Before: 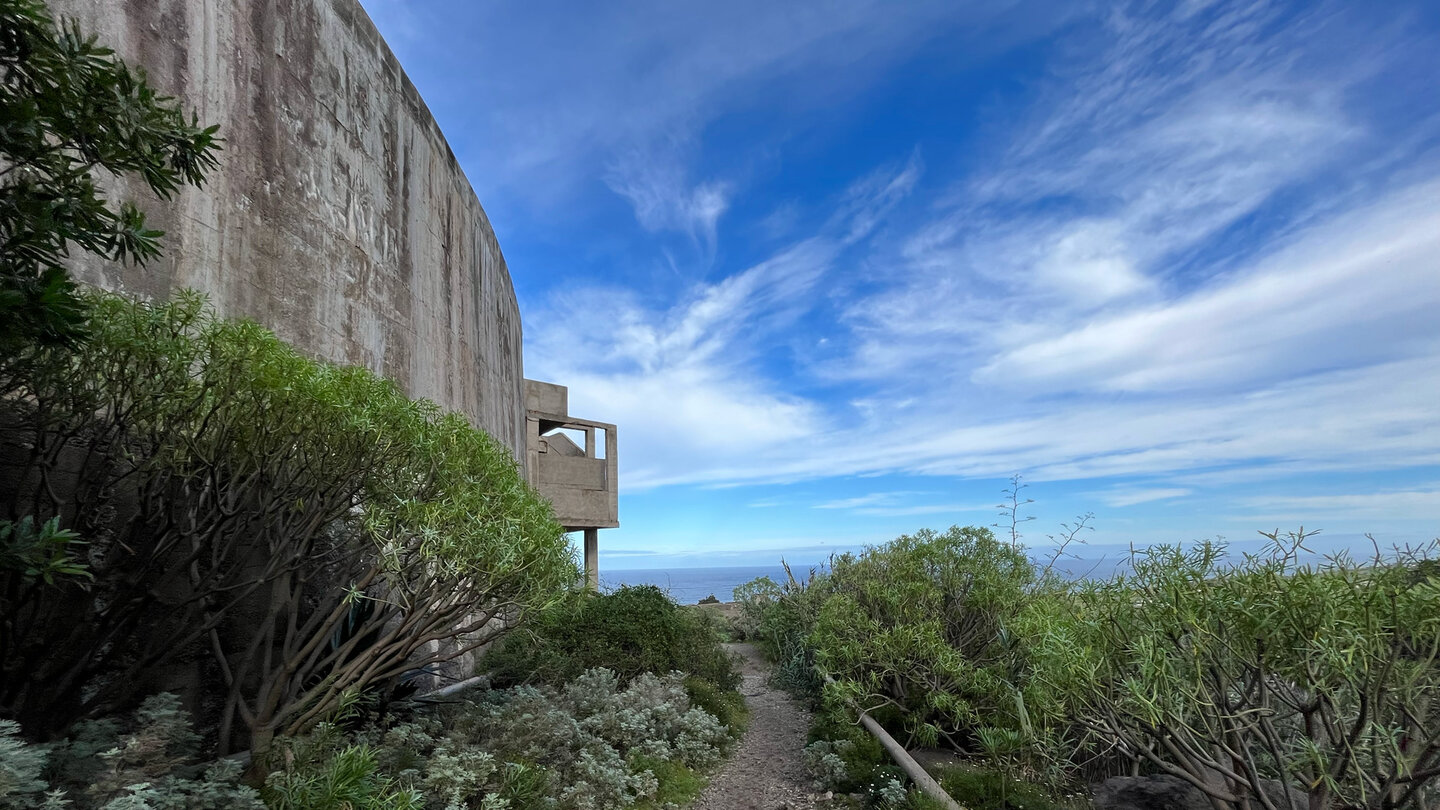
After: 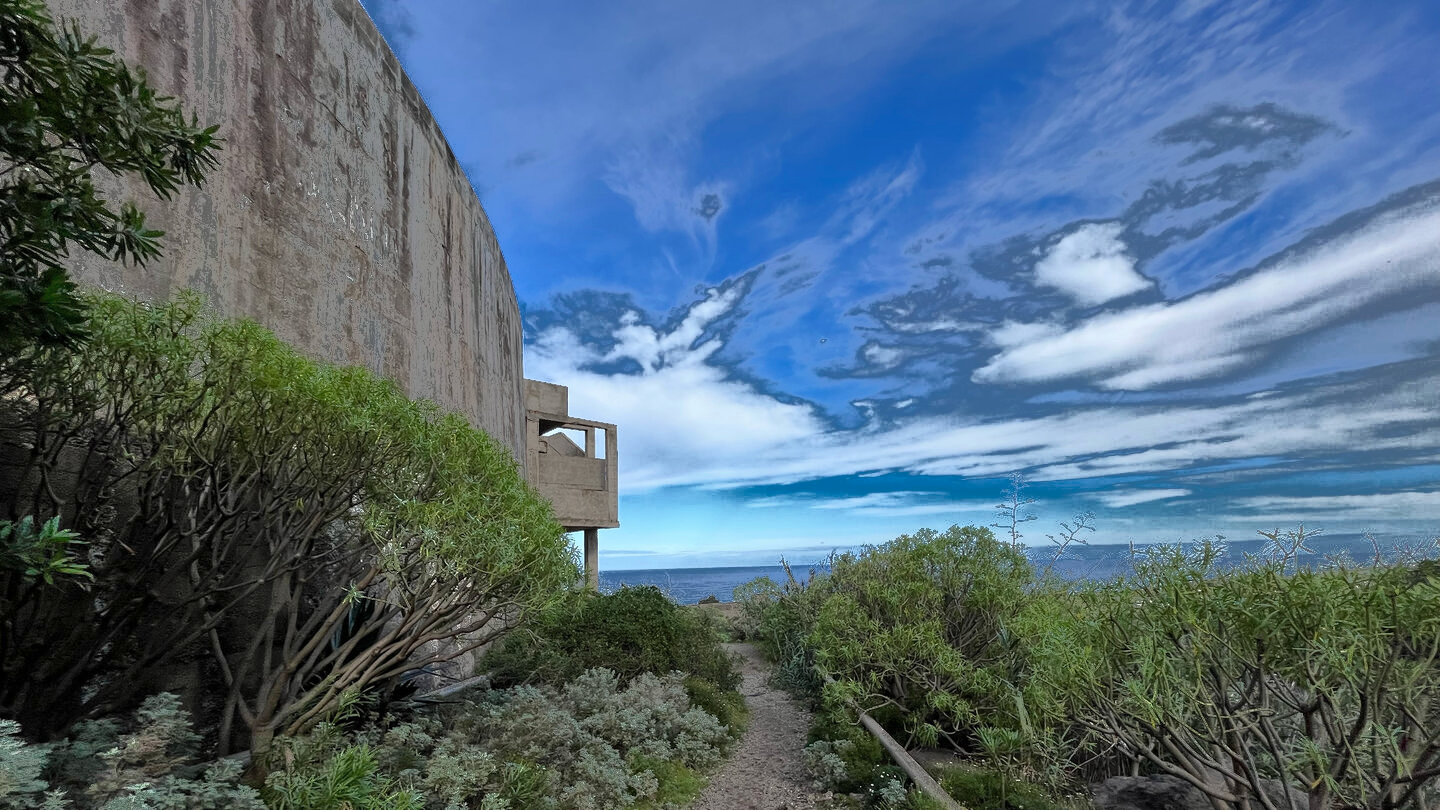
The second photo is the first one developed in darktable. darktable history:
fill light: exposure -0.73 EV, center 0.69, width 2.2
shadows and highlights: soften with gaussian
